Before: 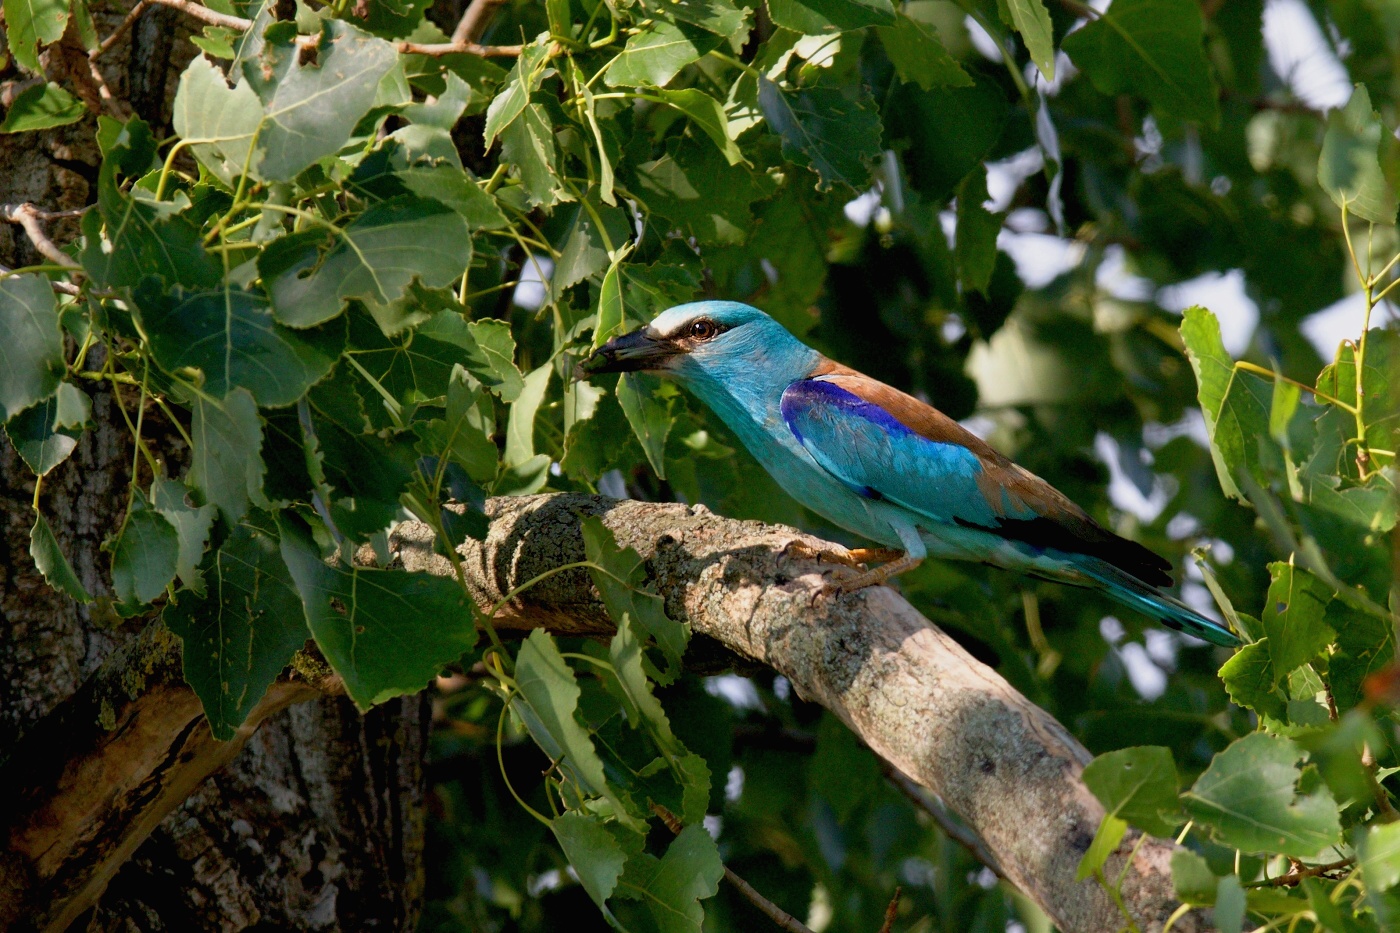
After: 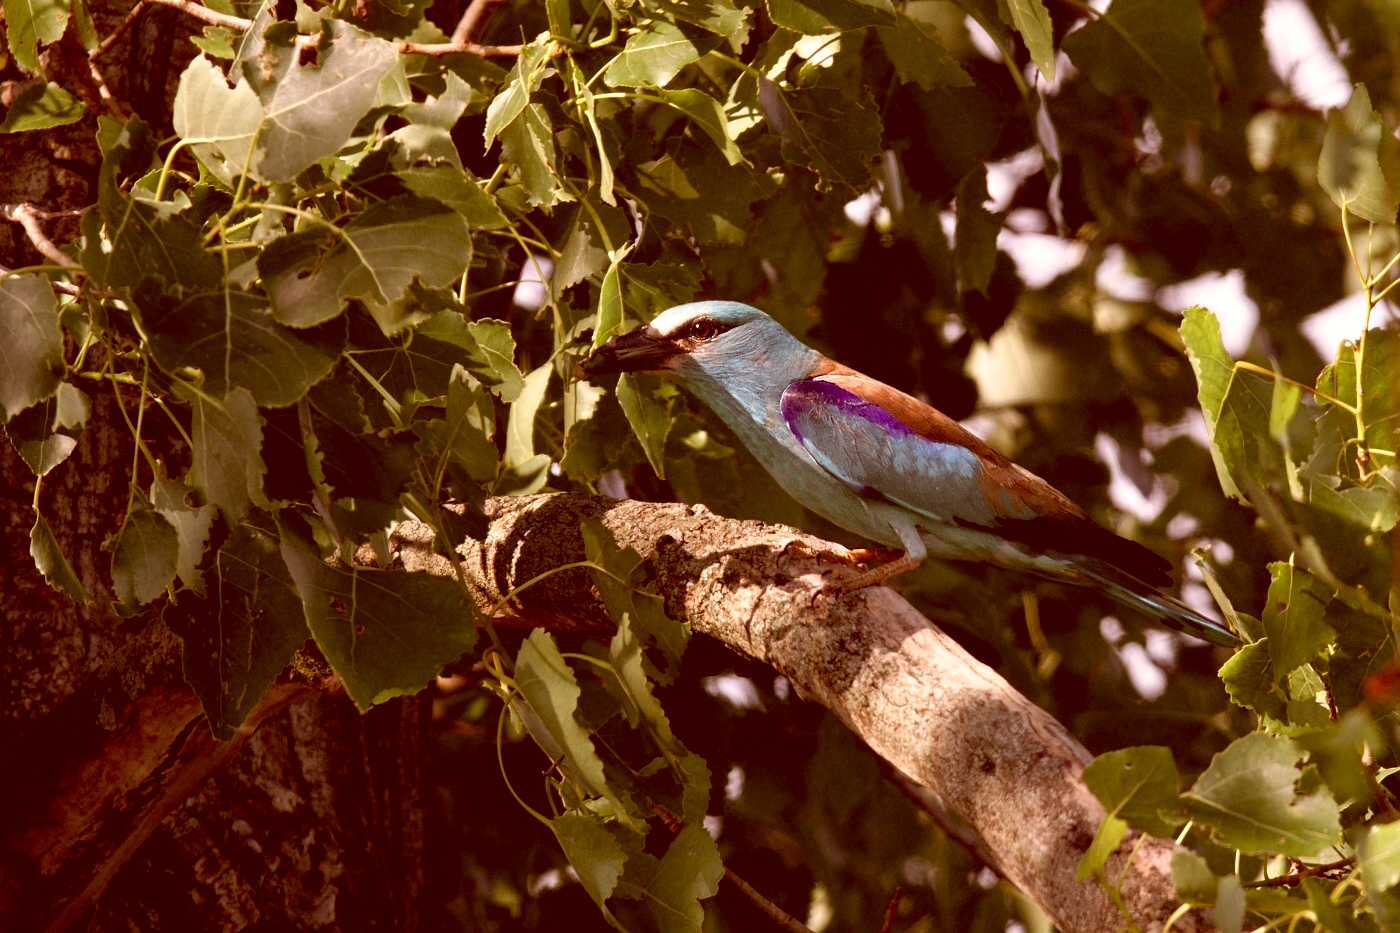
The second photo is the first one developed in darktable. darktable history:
color correction: highlights a* 9.38, highlights b* 8.63, shadows a* 39.85, shadows b* 39.93, saturation 0.777
tone equalizer: -8 EV -0.392 EV, -7 EV -0.396 EV, -6 EV -0.365 EV, -5 EV -0.188 EV, -3 EV 0.195 EV, -2 EV 0.31 EV, -1 EV 0.406 EV, +0 EV 0.407 EV, edges refinement/feathering 500, mask exposure compensation -1.57 EV, preserve details no
